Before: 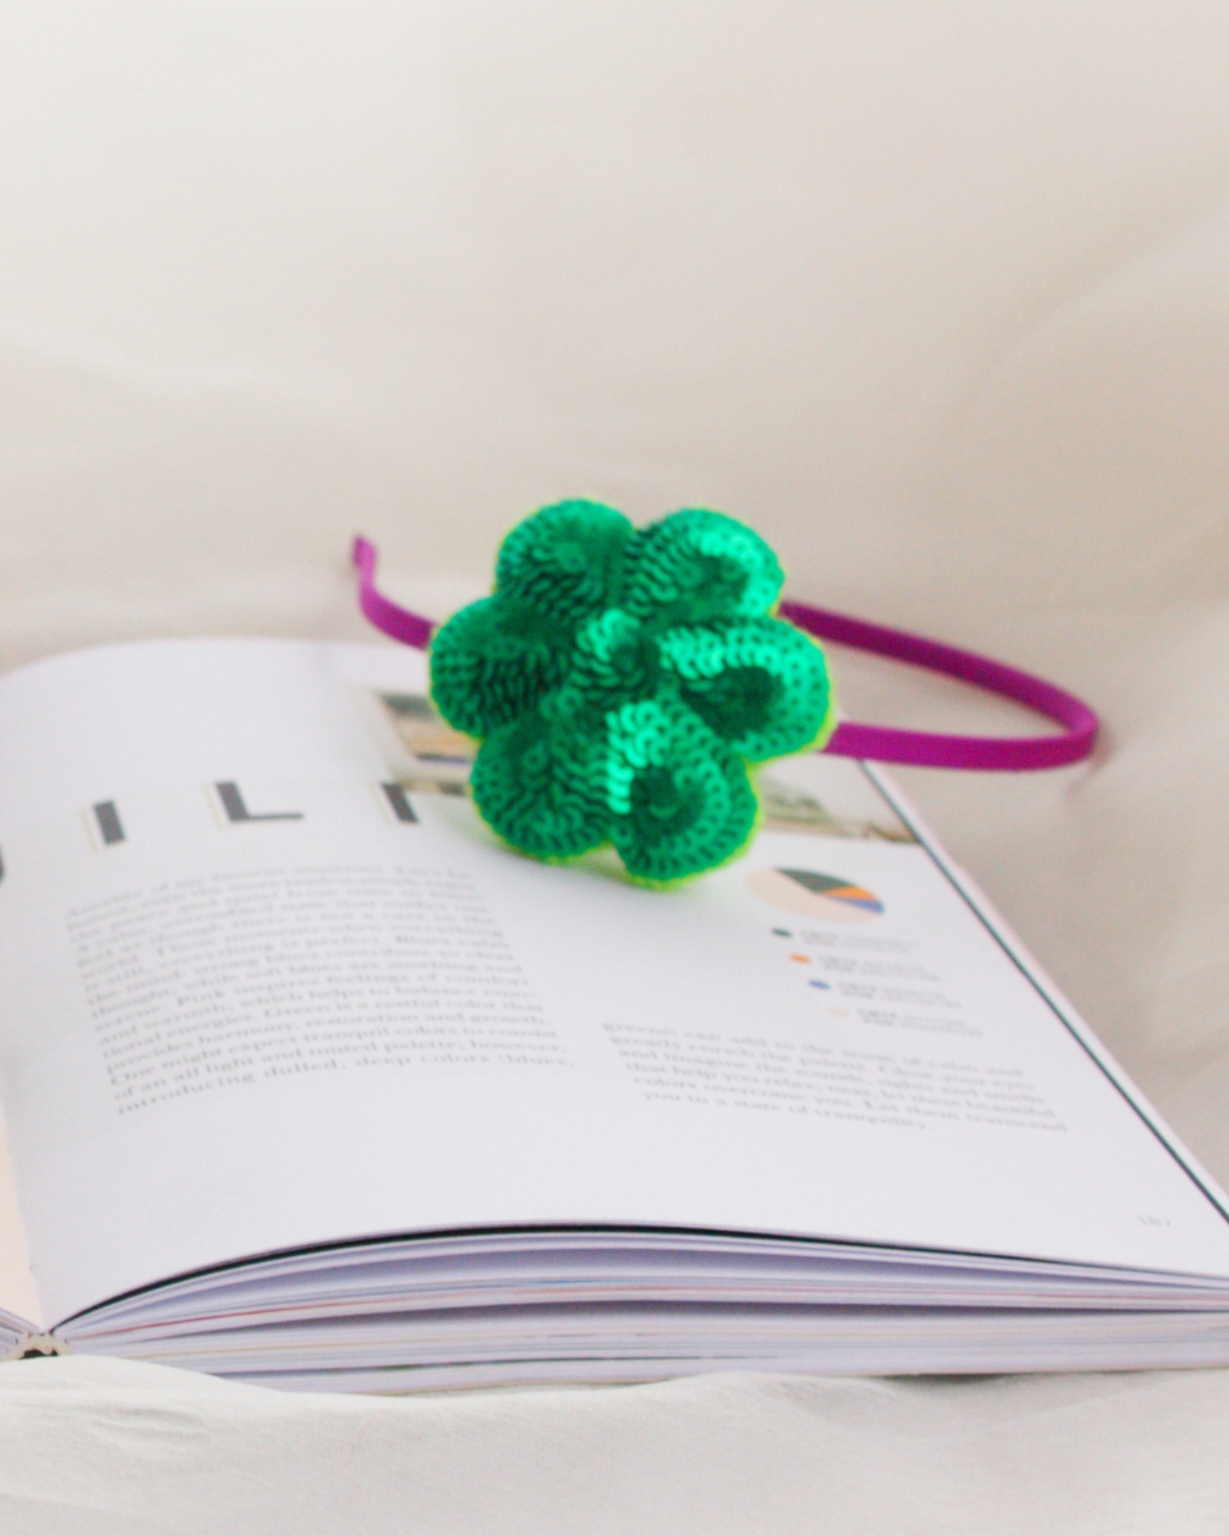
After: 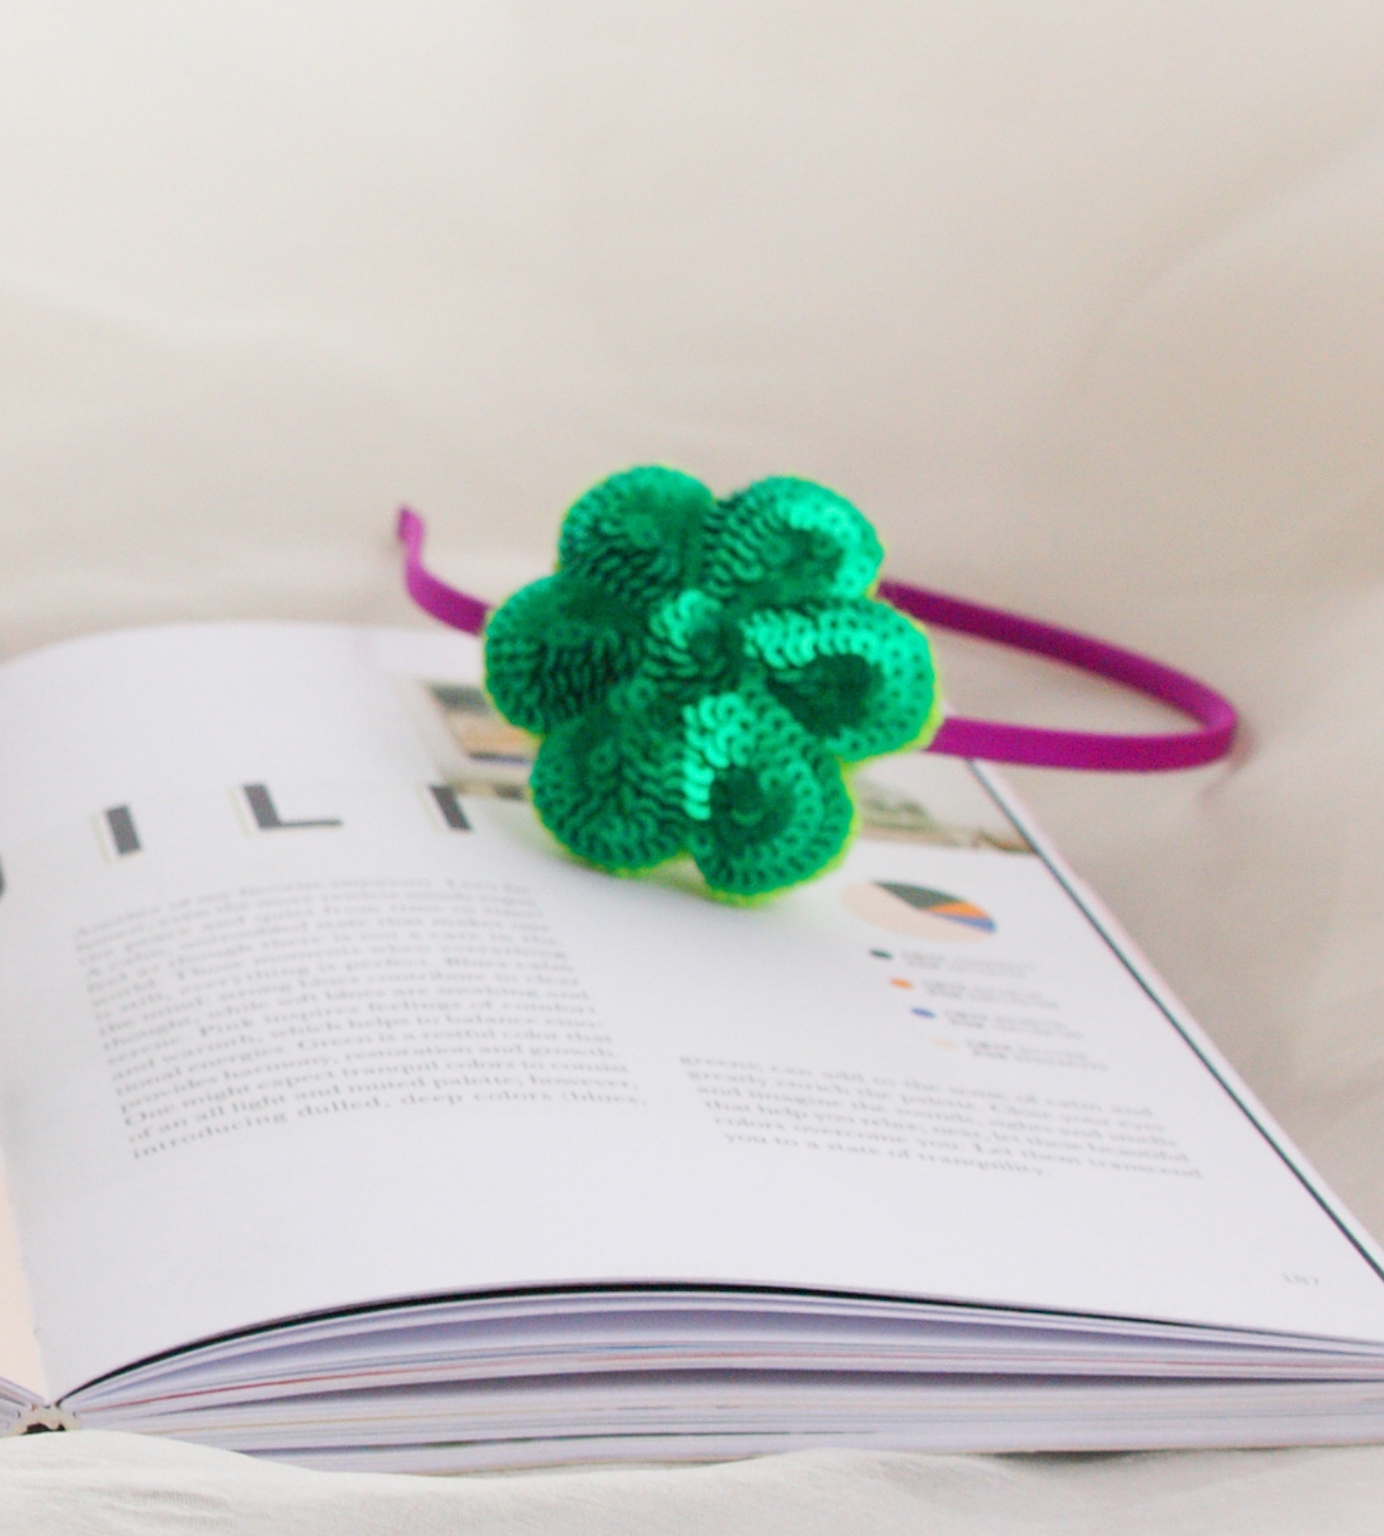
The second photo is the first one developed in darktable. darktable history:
crop and rotate: top 5.609%, bottom 5.609%
sharpen: on, module defaults
